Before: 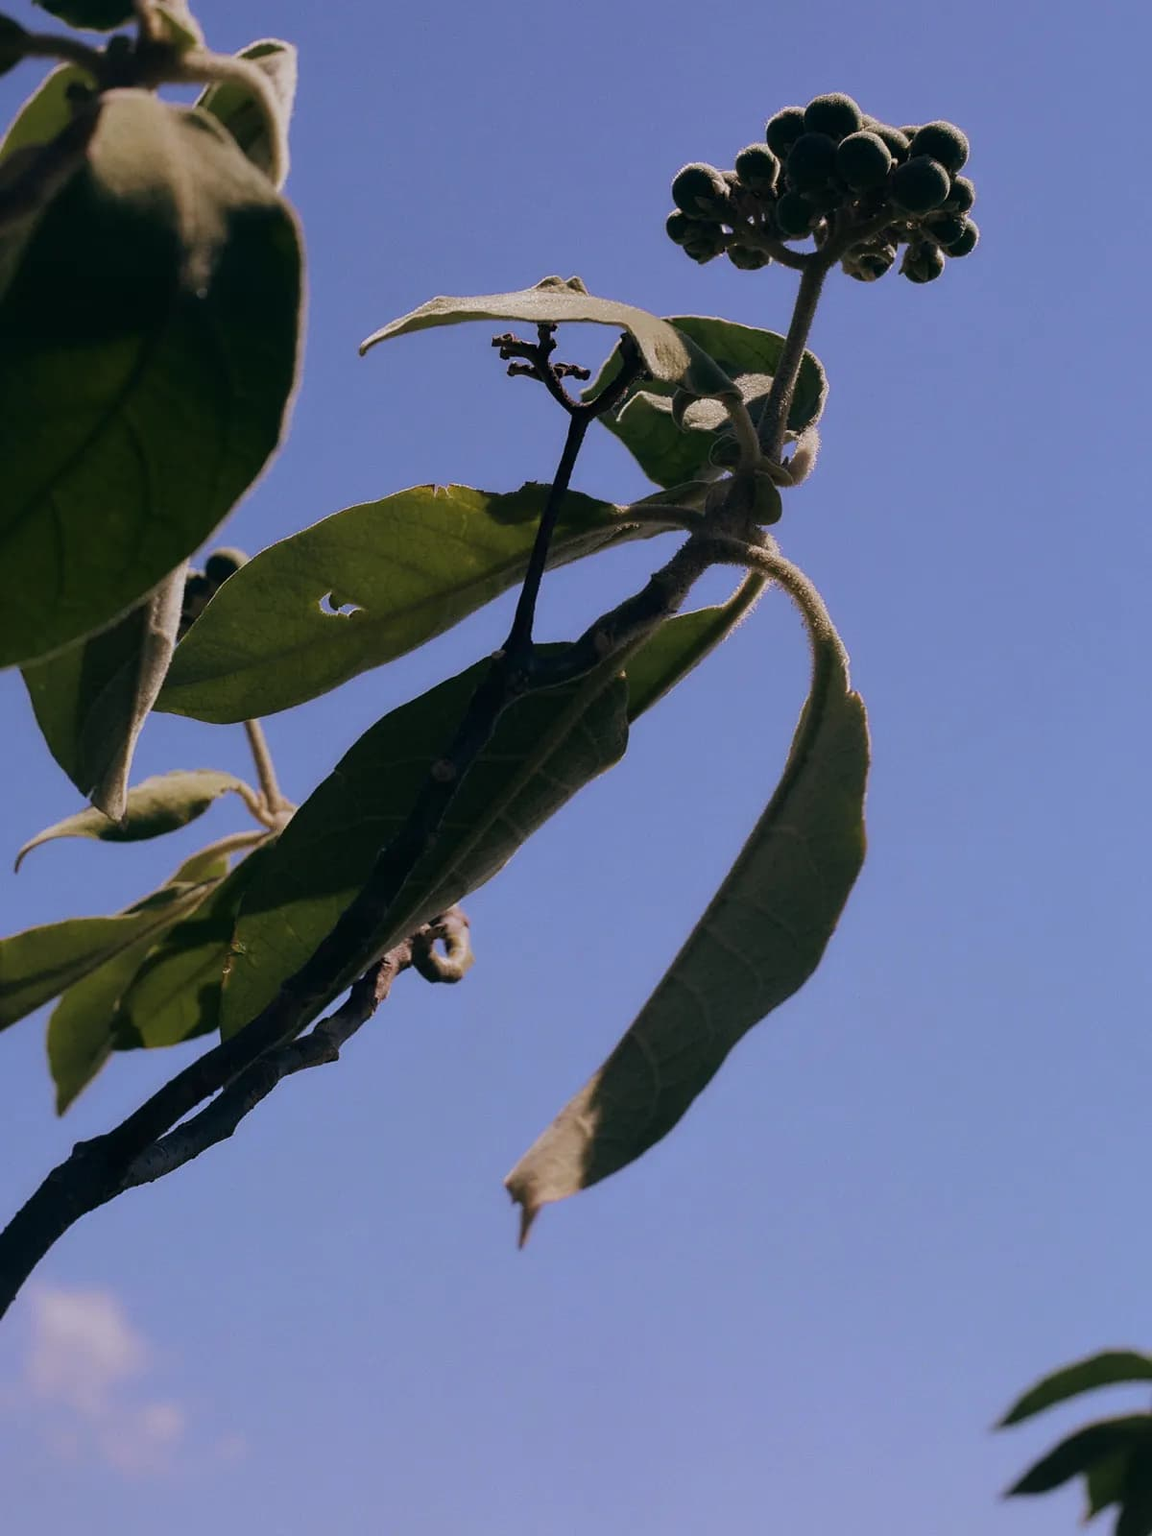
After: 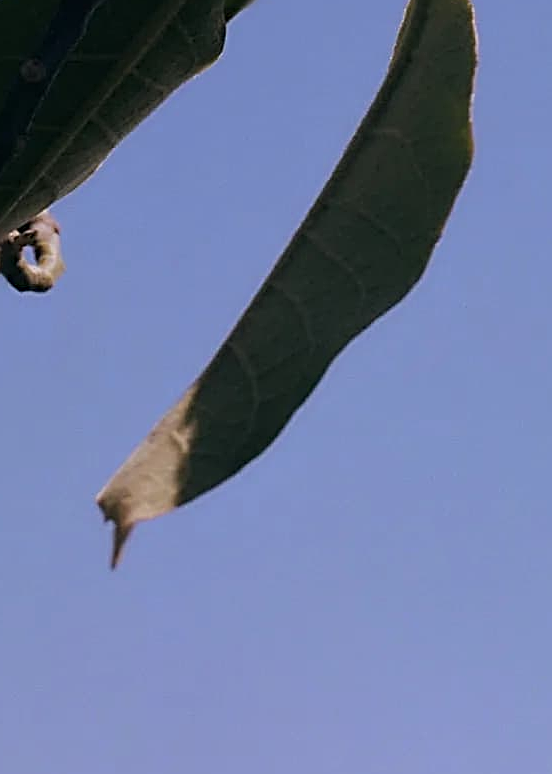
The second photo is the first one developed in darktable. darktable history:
crop: left 35.803%, top 45.79%, right 18.194%, bottom 5.828%
sharpen: radius 3.063, amount 0.756
